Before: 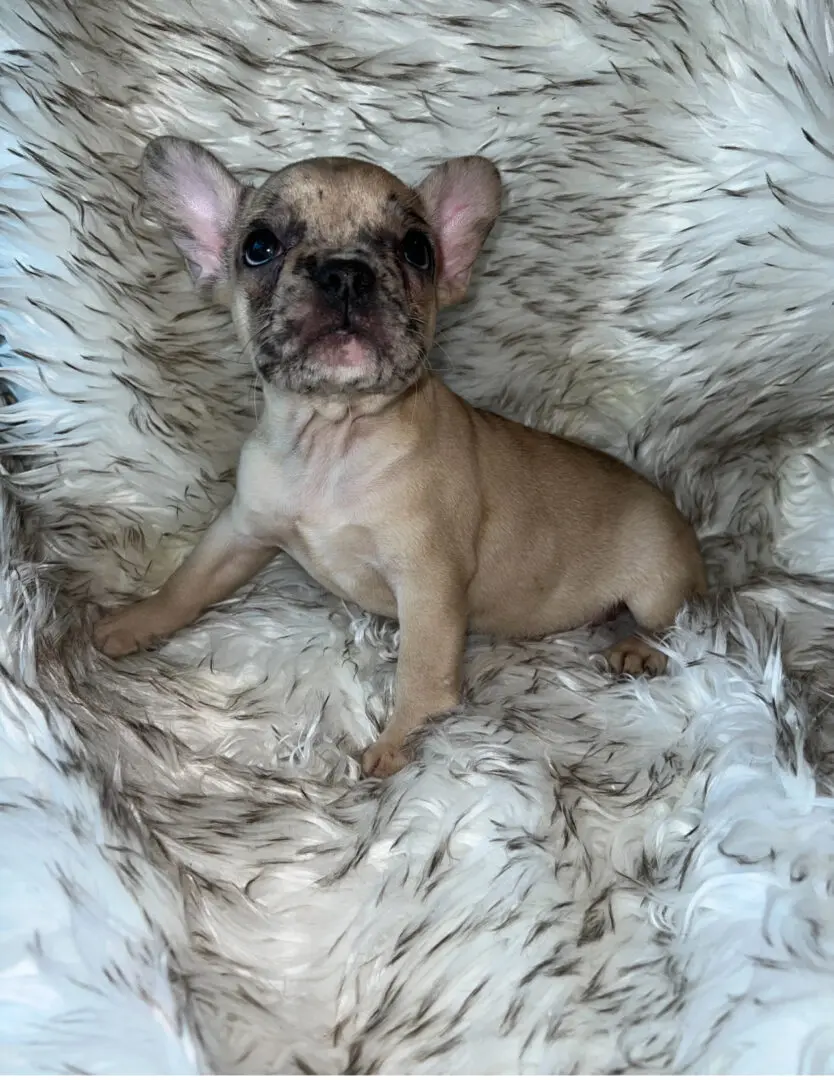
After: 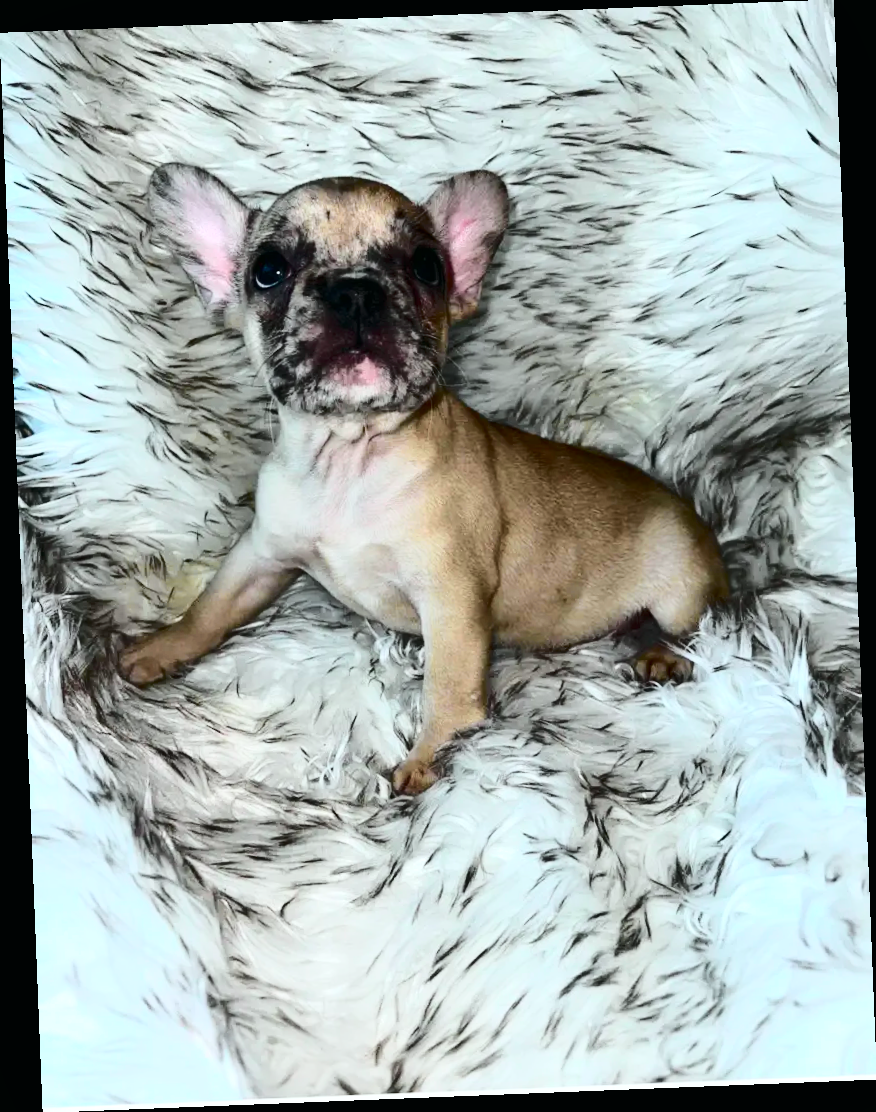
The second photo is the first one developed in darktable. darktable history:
exposure: black level correction 0, exposure 0.4 EV, compensate exposure bias true, compensate highlight preservation false
white balance: red 0.986, blue 1.01
contrast brightness saturation: contrast 0.4, brightness 0.1, saturation 0.21
shadows and highlights: soften with gaussian
tone curve: curves: ch0 [(0, 0.003) (0.211, 0.174) (0.482, 0.519) (0.843, 0.821) (0.992, 0.971)]; ch1 [(0, 0) (0.276, 0.206) (0.393, 0.364) (0.482, 0.477) (0.506, 0.5) (0.523, 0.523) (0.572, 0.592) (0.695, 0.767) (1, 1)]; ch2 [(0, 0) (0.438, 0.456) (0.498, 0.497) (0.536, 0.527) (0.562, 0.584) (0.619, 0.602) (0.698, 0.698) (1, 1)], color space Lab, independent channels, preserve colors none
rotate and perspective: rotation -2.29°, automatic cropping off
